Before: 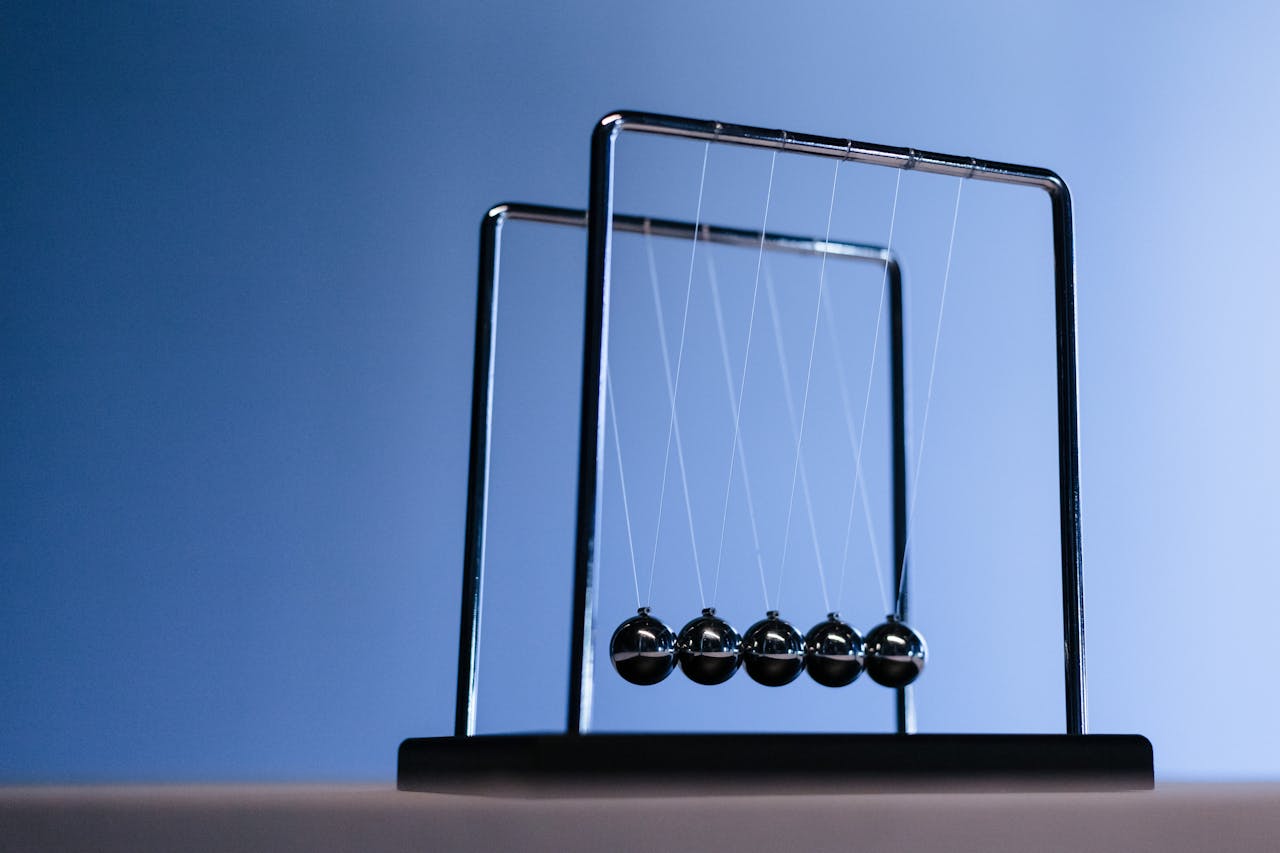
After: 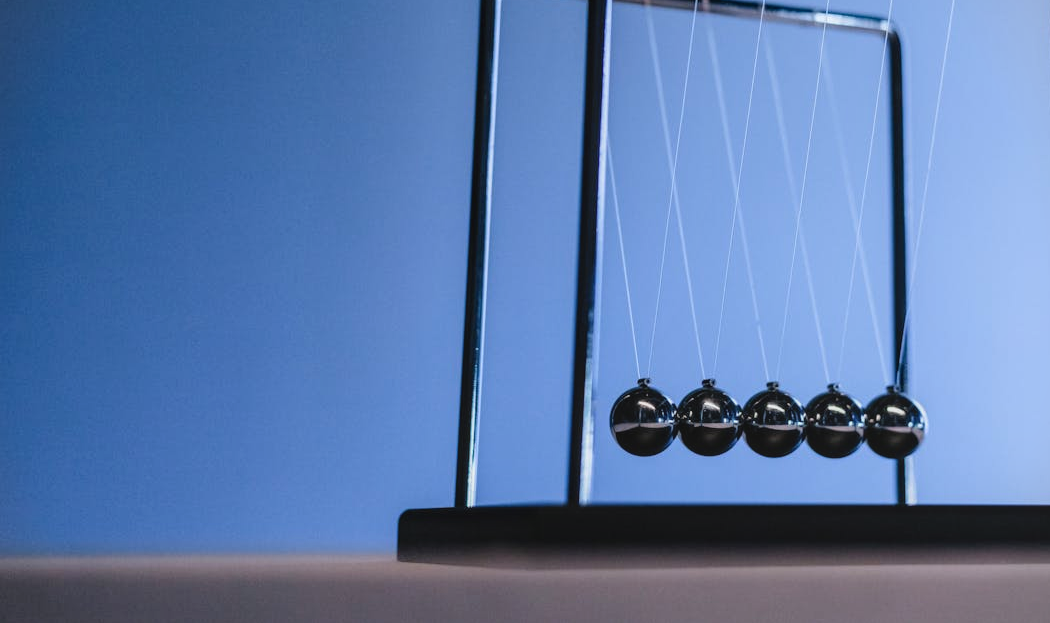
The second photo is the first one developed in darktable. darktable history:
crop: top 26.889%, right 17.953%
vignetting: fall-off start 99.28%, brightness -0.263
local contrast: on, module defaults
contrast brightness saturation: contrast -0.095, brightness 0.043, saturation 0.08
